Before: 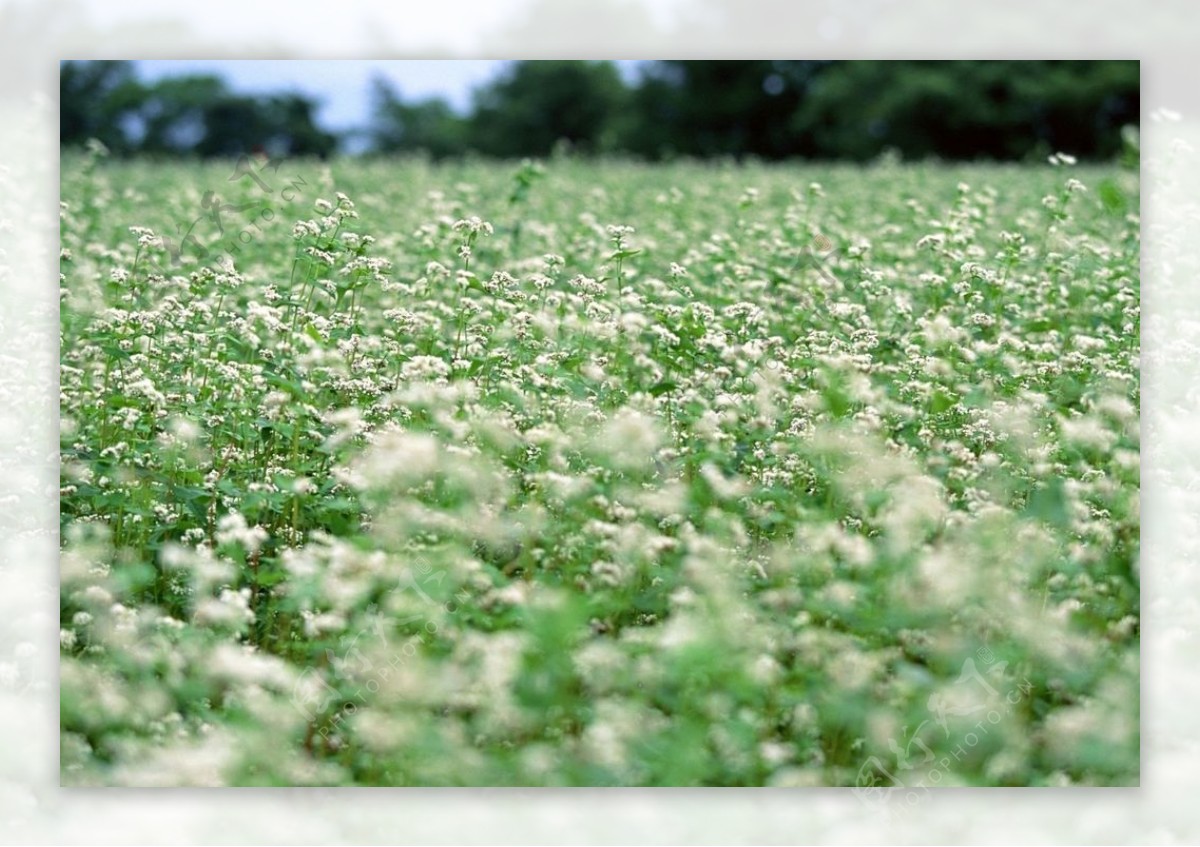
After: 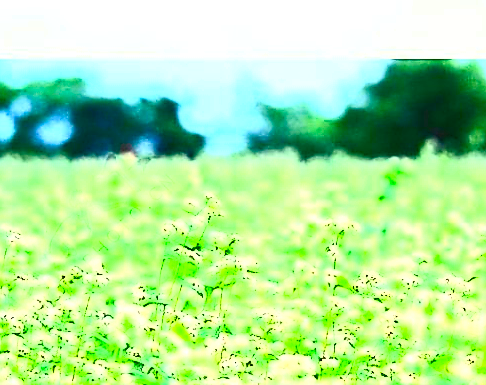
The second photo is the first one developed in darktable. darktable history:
tone equalizer: mask exposure compensation -0.513 EV
color correction: highlights b* 3.01
exposure: black level correction -0.002, exposure 0.539 EV, compensate highlight preservation false
contrast brightness saturation: contrast 0.848, brightness 0.597, saturation 0.592
crop and rotate: left 11.067%, top 0.119%, right 48.378%, bottom 54.405%
sharpen: radius 1.356, amount 1.242, threshold 0.776
color balance rgb: shadows lift › chroma 2.016%, shadows lift › hue 220.83°, perceptual saturation grading › global saturation 20%, perceptual saturation grading › highlights -24.853%, perceptual saturation grading › shadows 49.461%, perceptual brilliance grading › global brilliance 19.328%, global vibrance 15.013%
